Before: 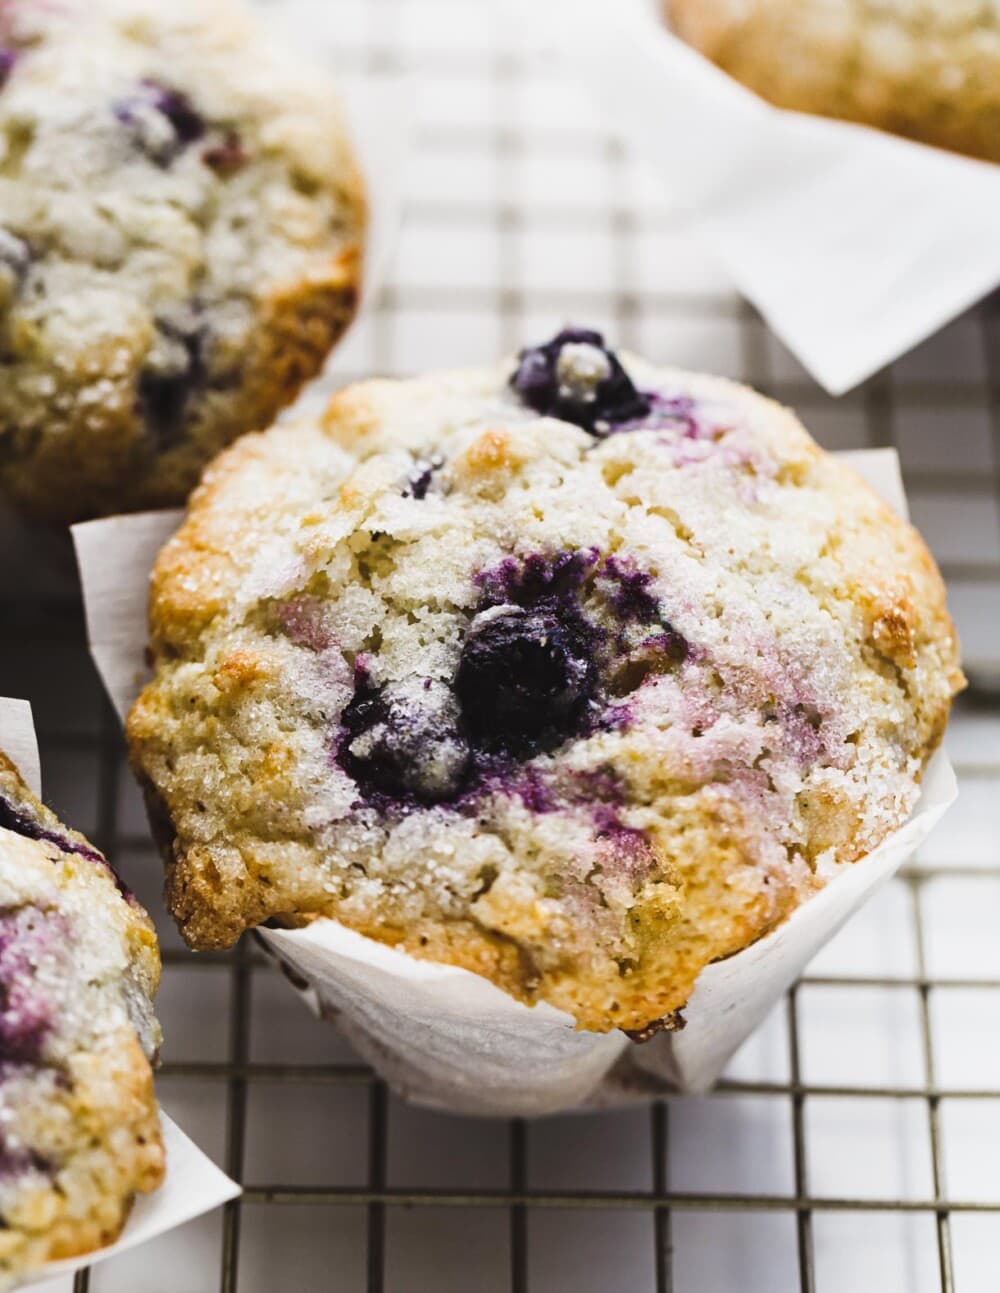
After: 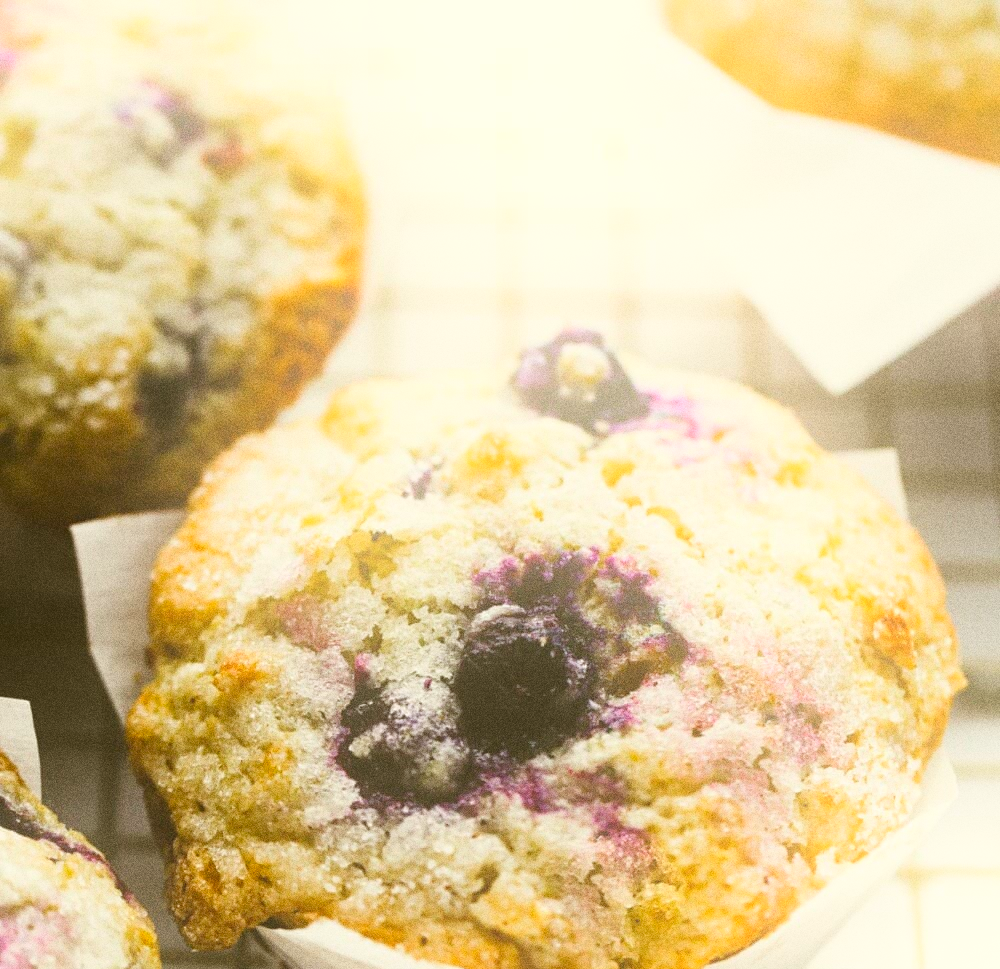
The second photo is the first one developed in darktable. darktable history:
crop: bottom 24.988%
grain: coarseness 0.09 ISO, strength 40%
color correction: highlights a* -1.43, highlights b* 10.12, shadows a* 0.395, shadows b* 19.35
bloom: threshold 82.5%, strength 16.25%
rgb levels: preserve colors max RGB
